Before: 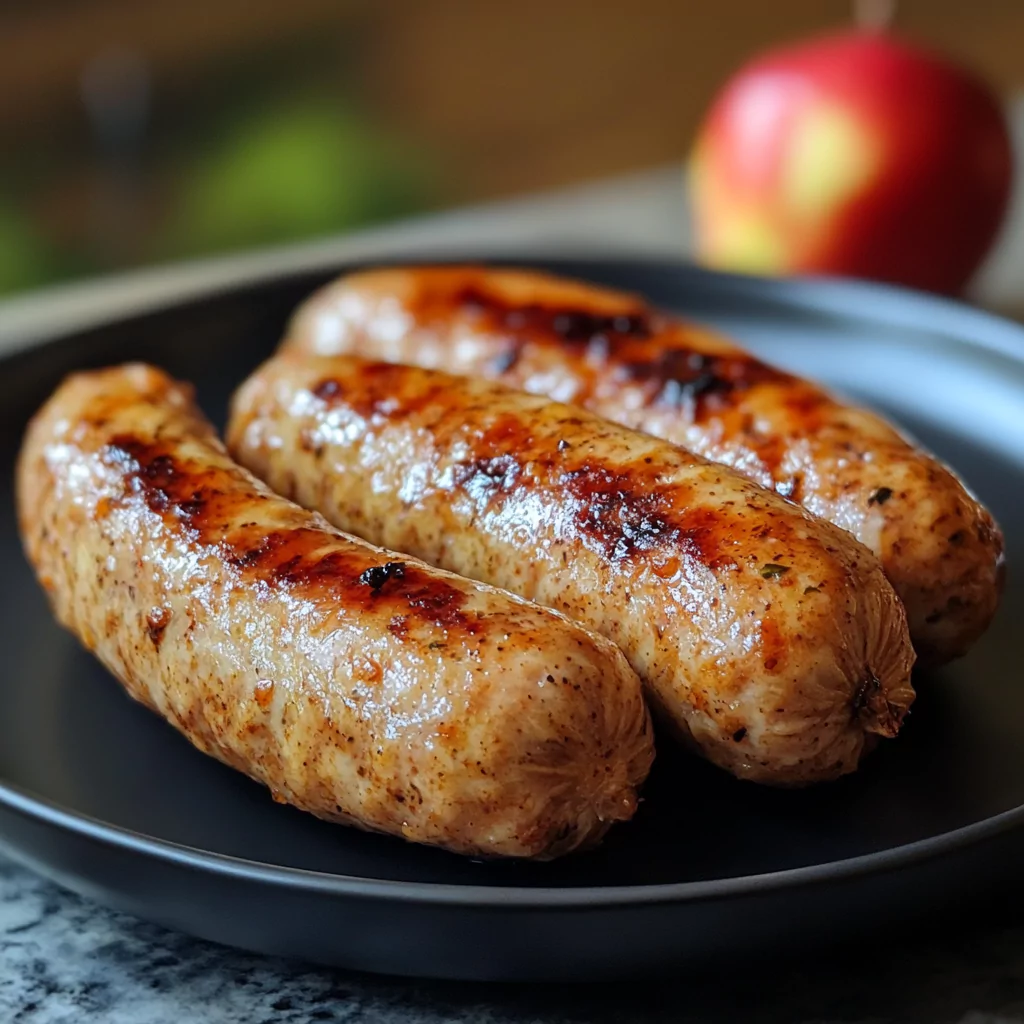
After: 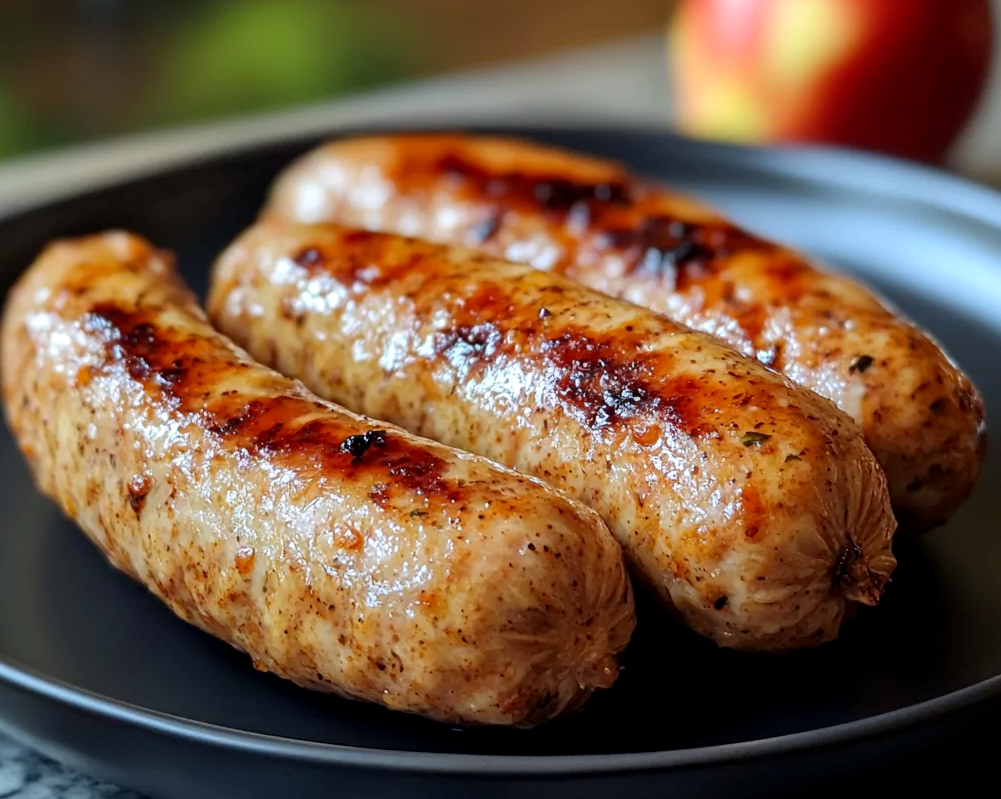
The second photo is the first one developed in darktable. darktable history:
exposure: black level correction 0.002, exposure 0.149 EV, compensate highlight preservation false
crop and rotate: left 1.935%, top 12.937%, right 0.245%, bottom 8.98%
